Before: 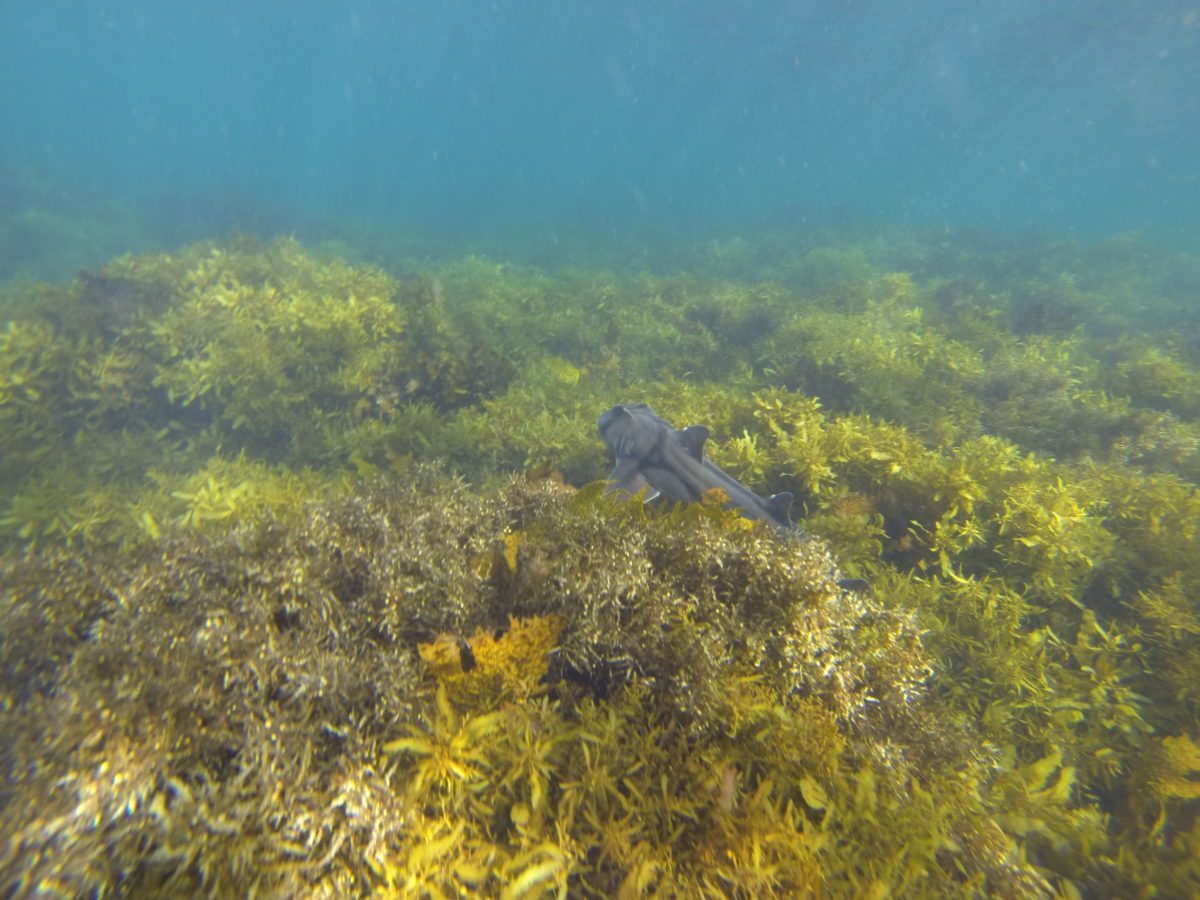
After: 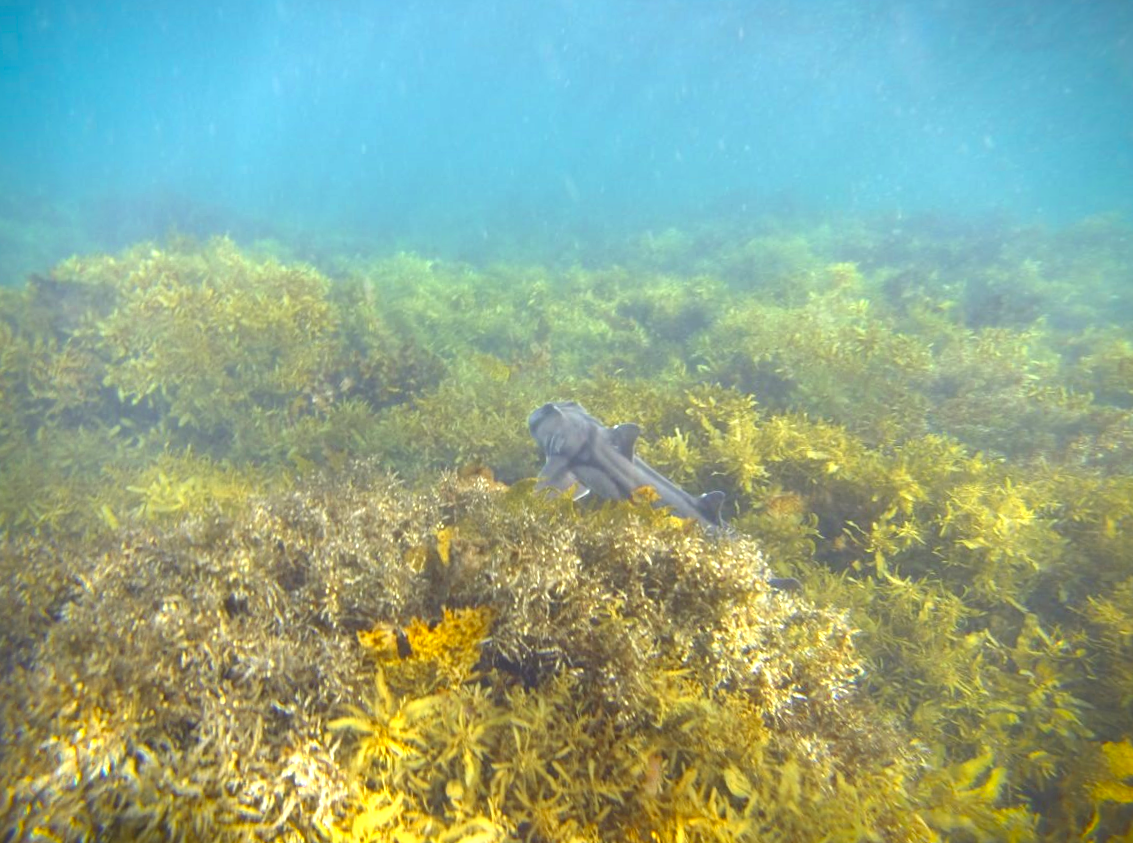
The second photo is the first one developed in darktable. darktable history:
exposure: black level correction 0, exposure 0.877 EV, compensate exposure bias true, compensate highlight preservation false
color zones: curves: ch0 [(0.11, 0.396) (0.195, 0.36) (0.25, 0.5) (0.303, 0.412) (0.357, 0.544) (0.75, 0.5) (0.967, 0.328)]; ch1 [(0, 0.468) (0.112, 0.512) (0.202, 0.6) (0.25, 0.5) (0.307, 0.352) (0.357, 0.544) (0.75, 0.5) (0.963, 0.524)]
vignetting: fall-off start 88.53%, fall-off radius 44.2%, saturation 0.376, width/height ratio 1.161
rotate and perspective: rotation 0.062°, lens shift (vertical) 0.115, lens shift (horizontal) -0.133, crop left 0.047, crop right 0.94, crop top 0.061, crop bottom 0.94
